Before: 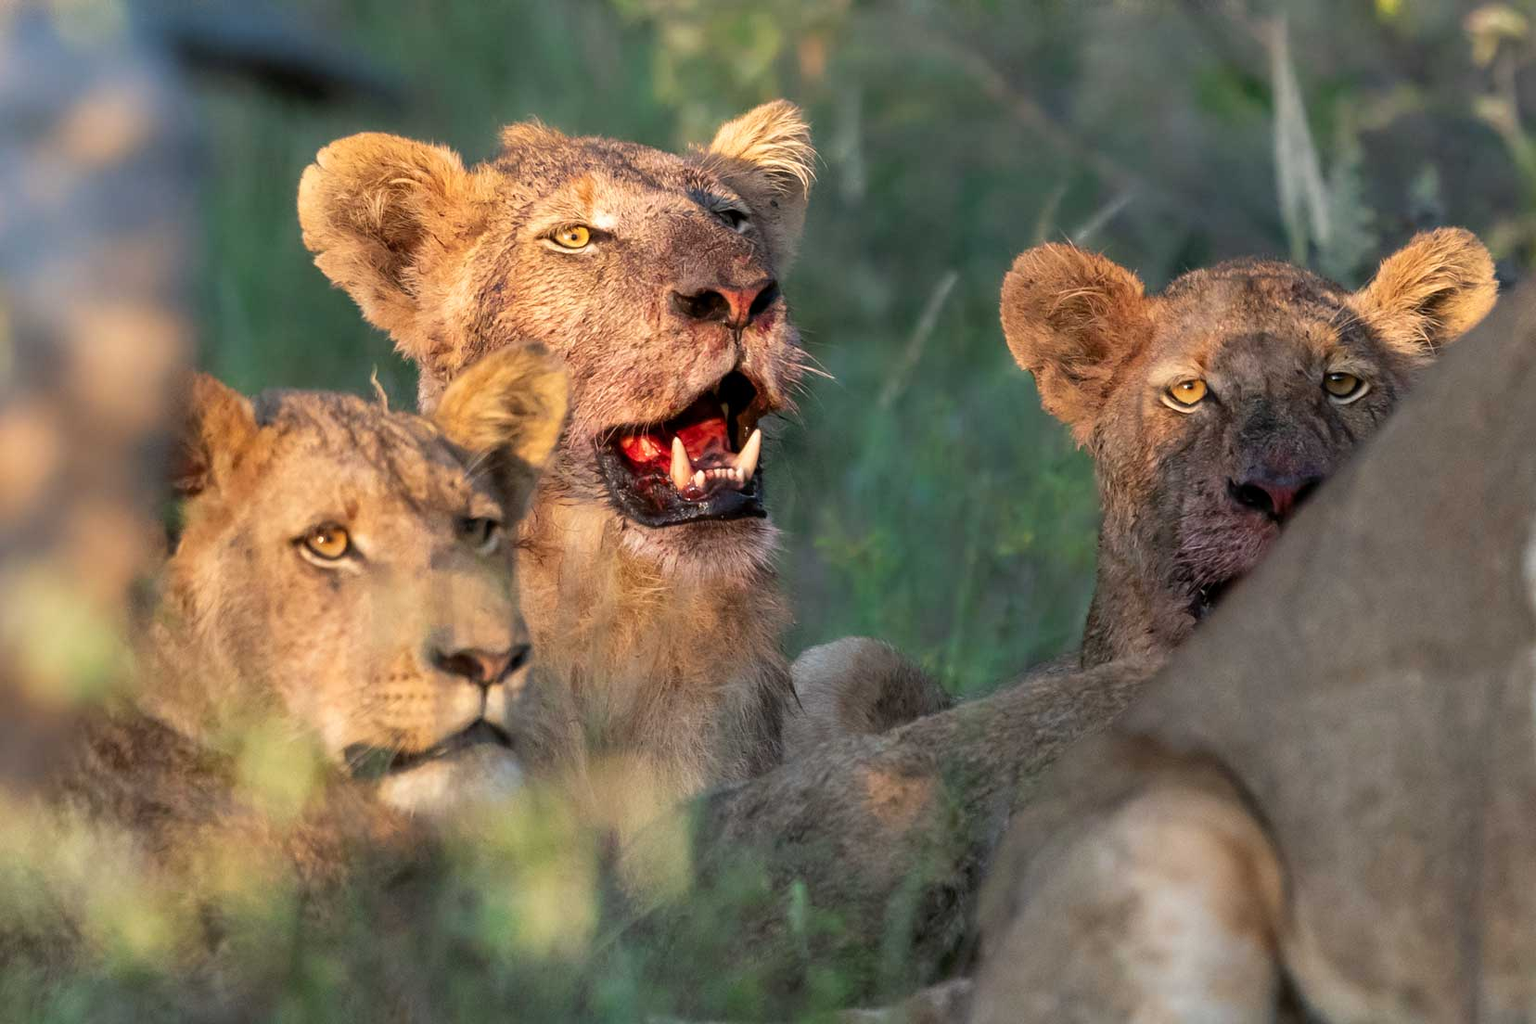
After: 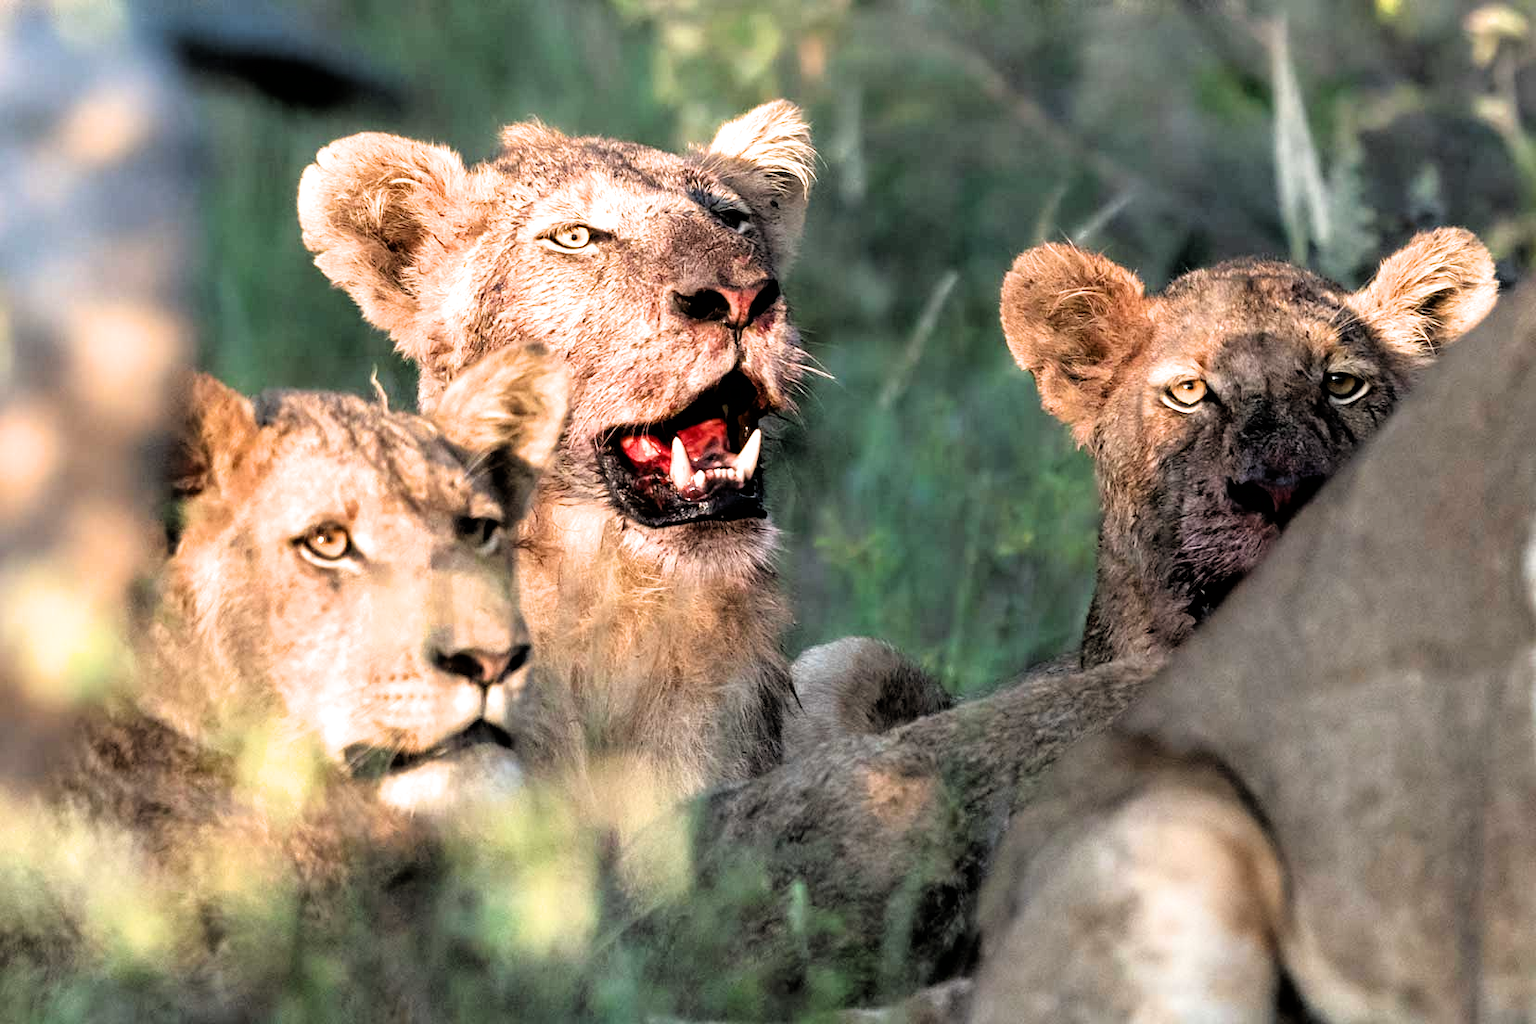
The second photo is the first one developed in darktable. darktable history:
filmic rgb: black relative exposure -3.52 EV, white relative exposure 2.25 EV, hardness 3.41
exposure: exposure 0.471 EV, compensate exposure bias true, compensate highlight preservation false
